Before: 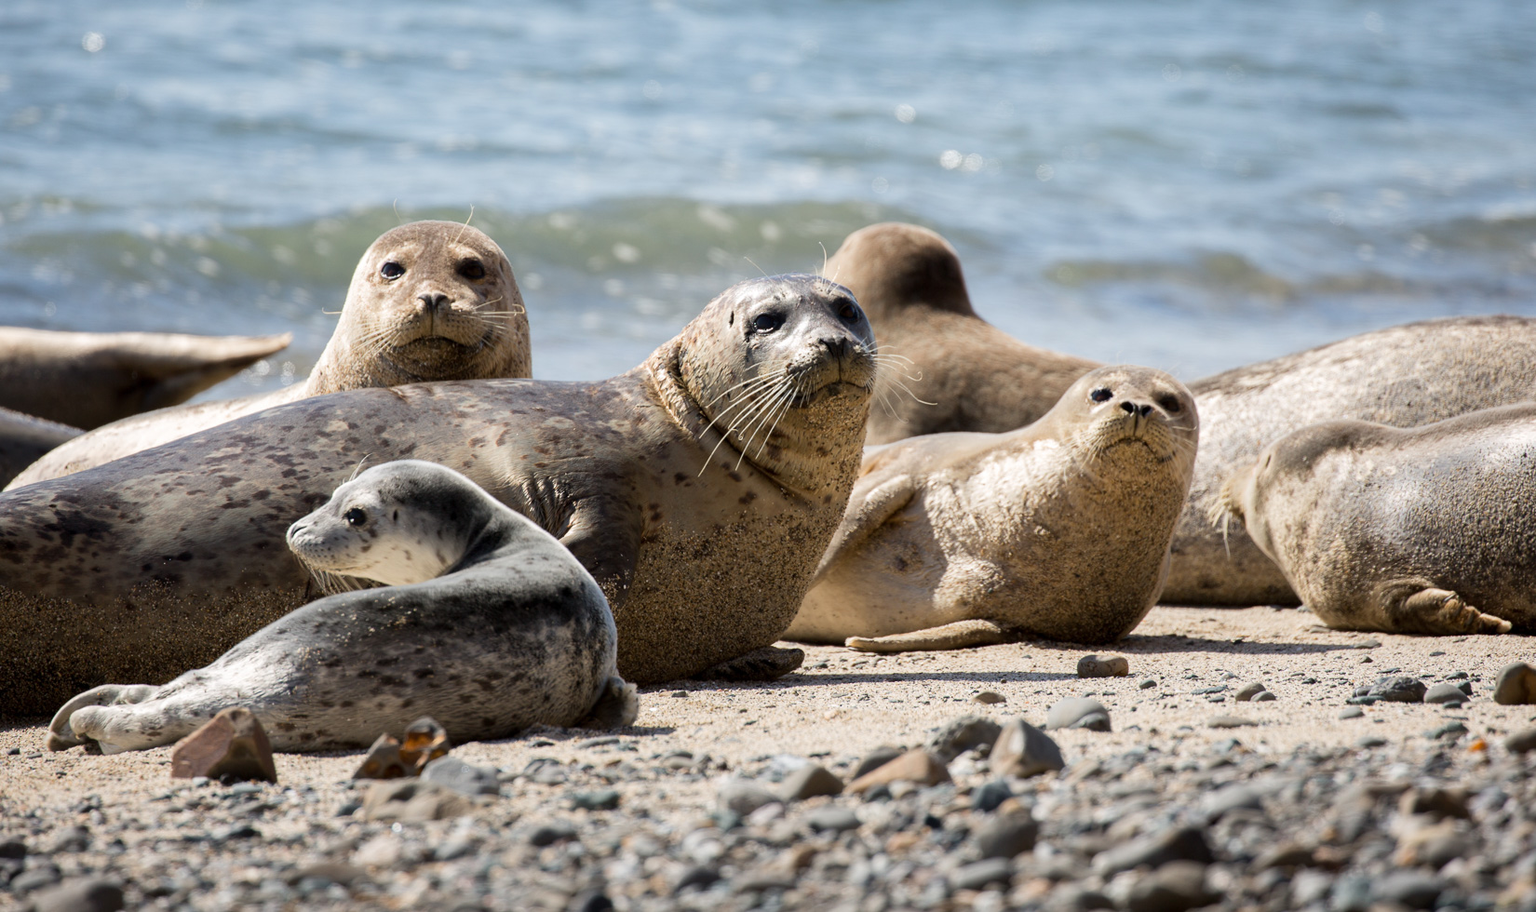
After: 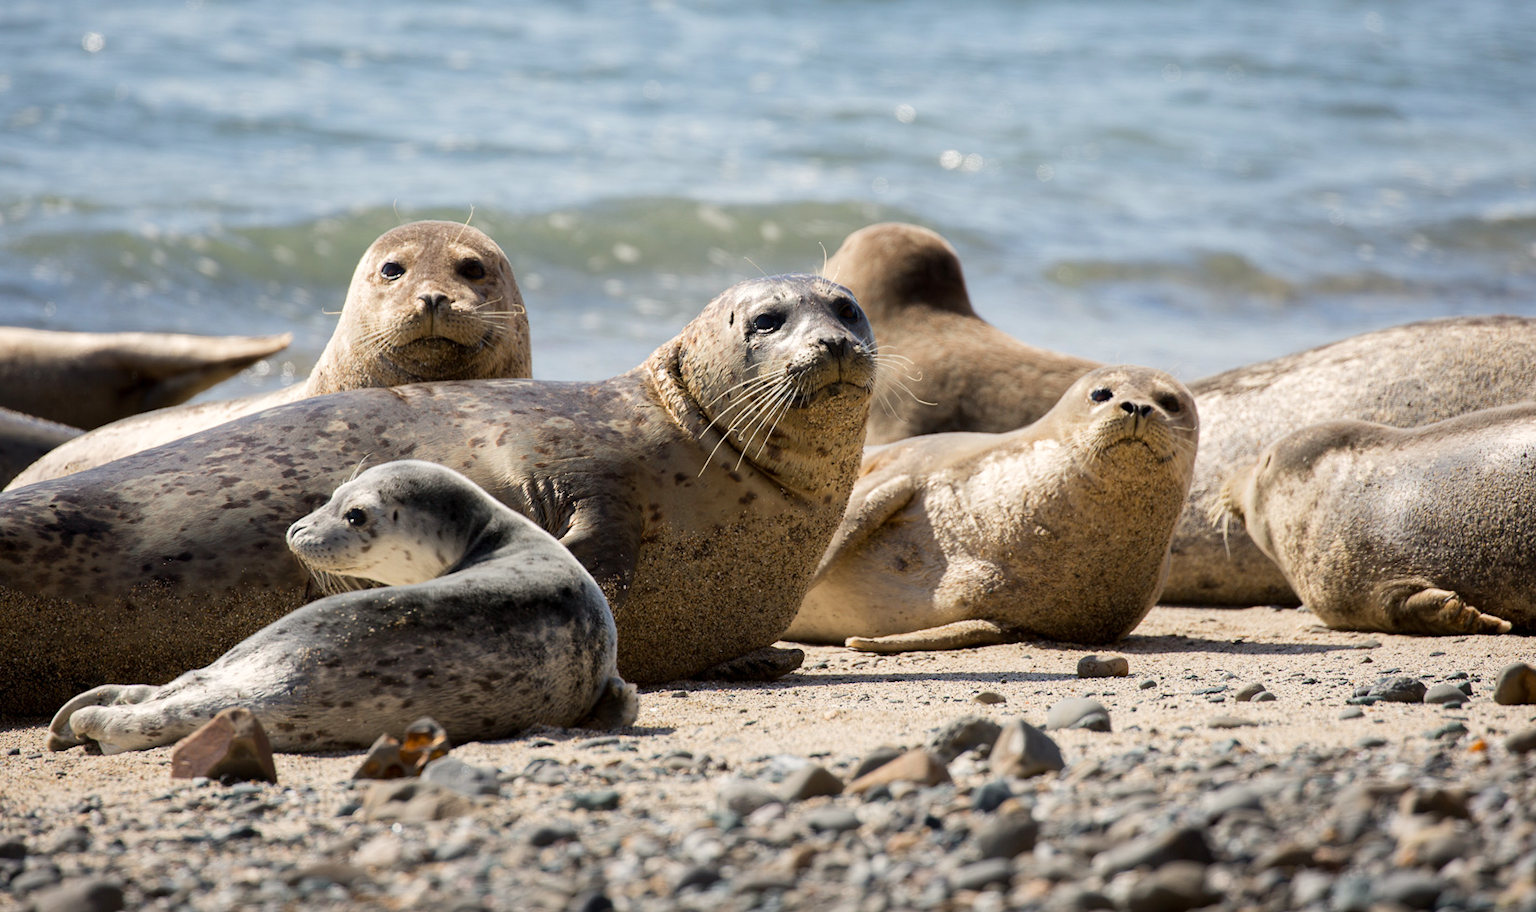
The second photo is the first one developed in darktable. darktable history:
color correction: highlights a* 0.708, highlights b* 2.8, saturation 1.07
